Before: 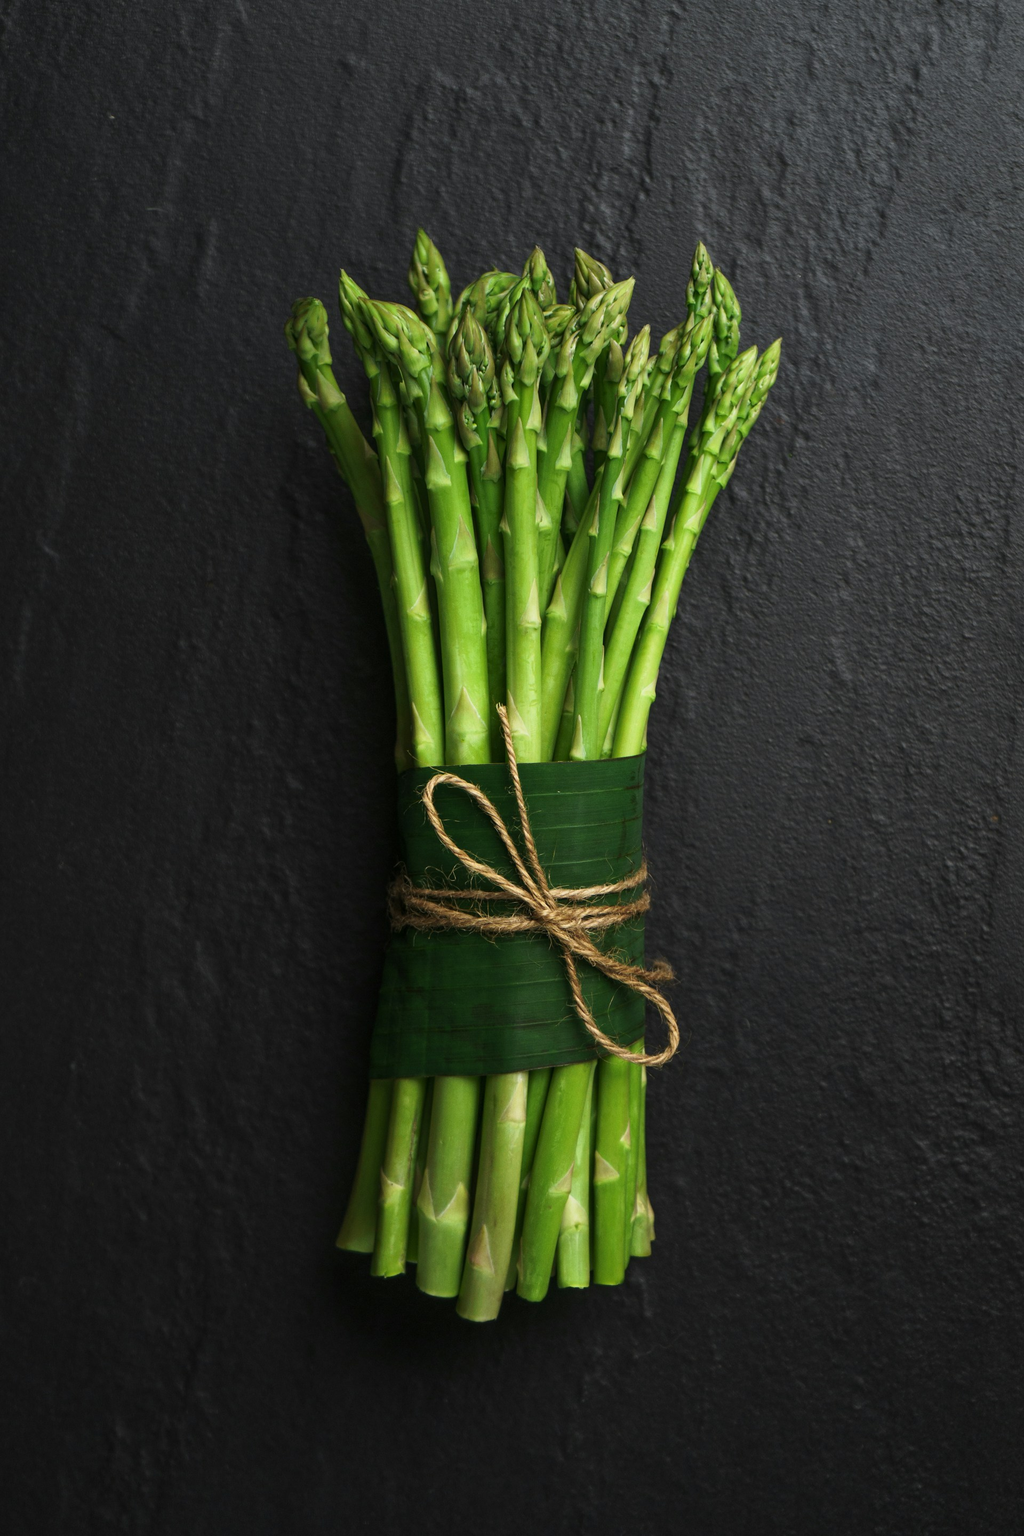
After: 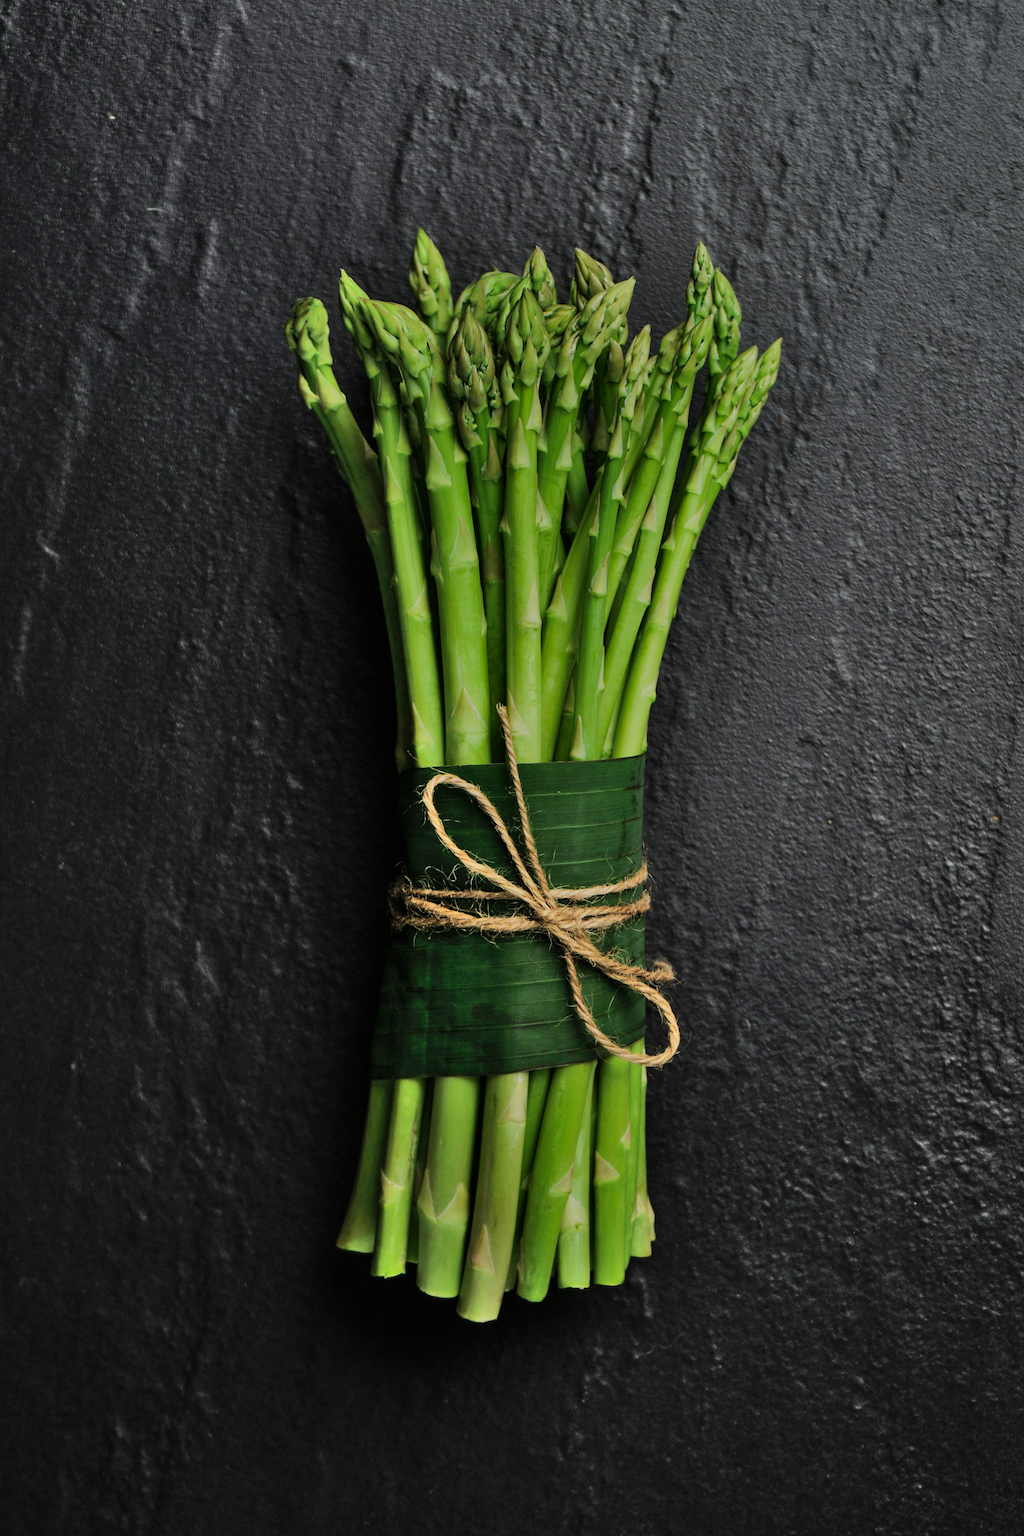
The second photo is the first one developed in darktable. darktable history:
shadows and highlights: shadows 80.73, white point adjustment -9.07, highlights -61.46, soften with gaussian
filmic rgb: black relative exposure -7.65 EV, white relative exposure 4.56 EV, hardness 3.61
